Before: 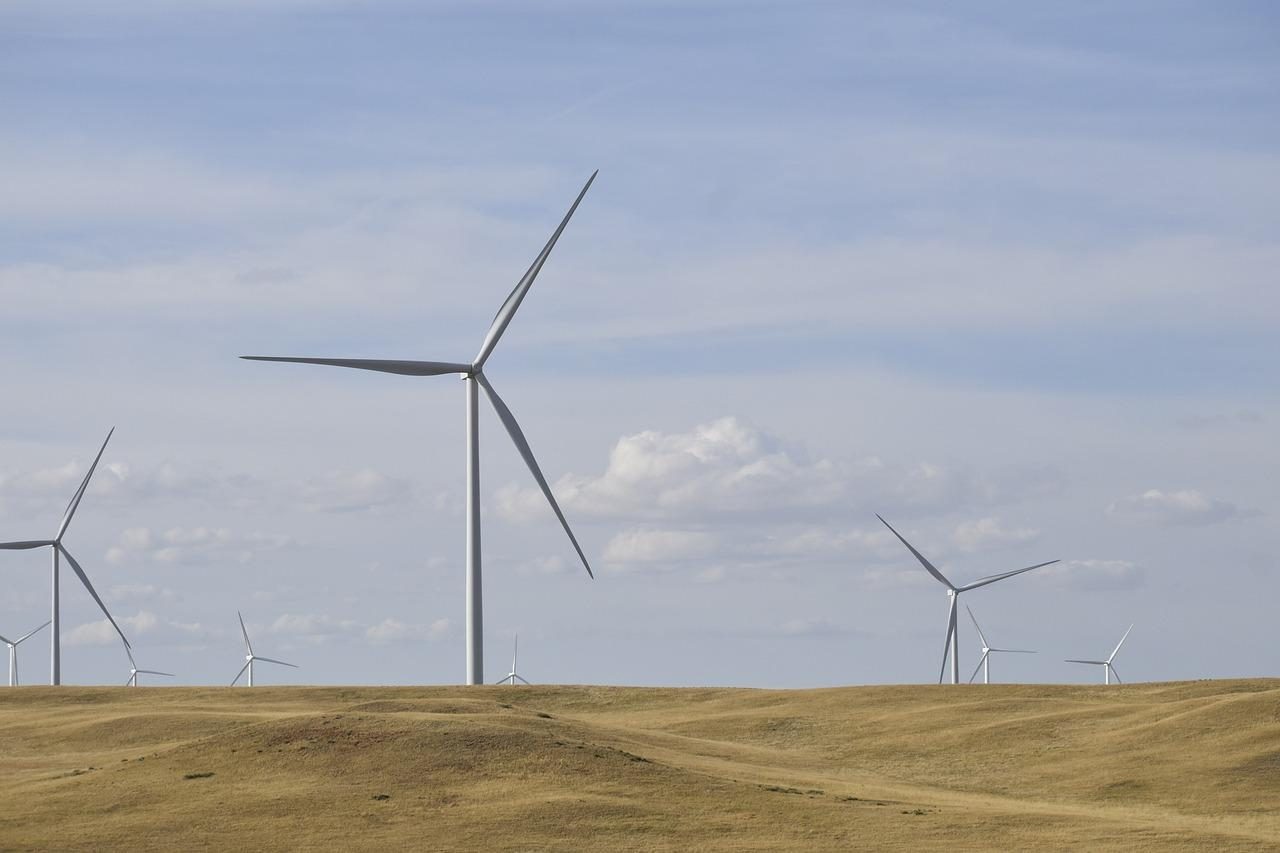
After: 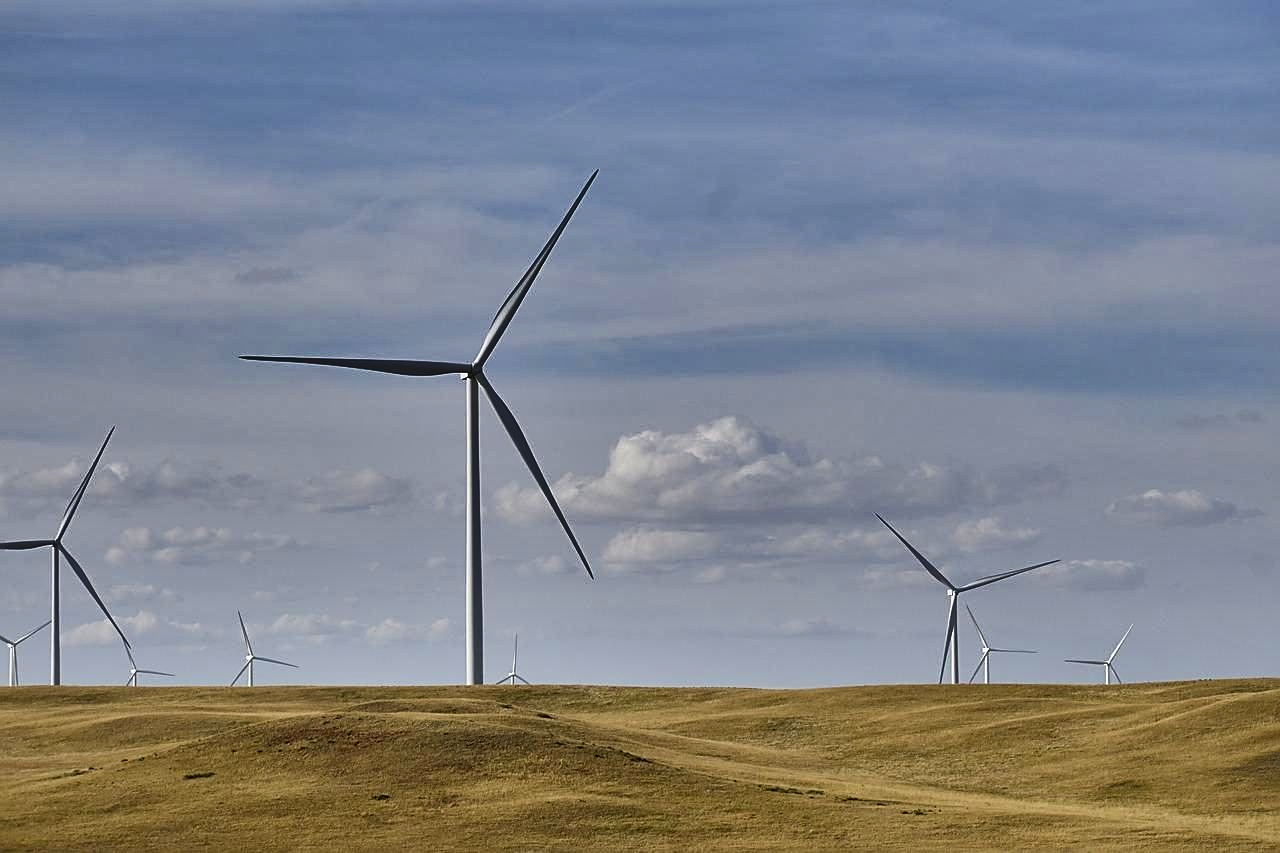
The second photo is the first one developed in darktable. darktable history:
sharpen: on, module defaults
contrast brightness saturation: contrast 0.19, brightness -0.11, saturation 0.21
shadows and highlights: shadows 19.13, highlights -83.41, soften with gaussian
